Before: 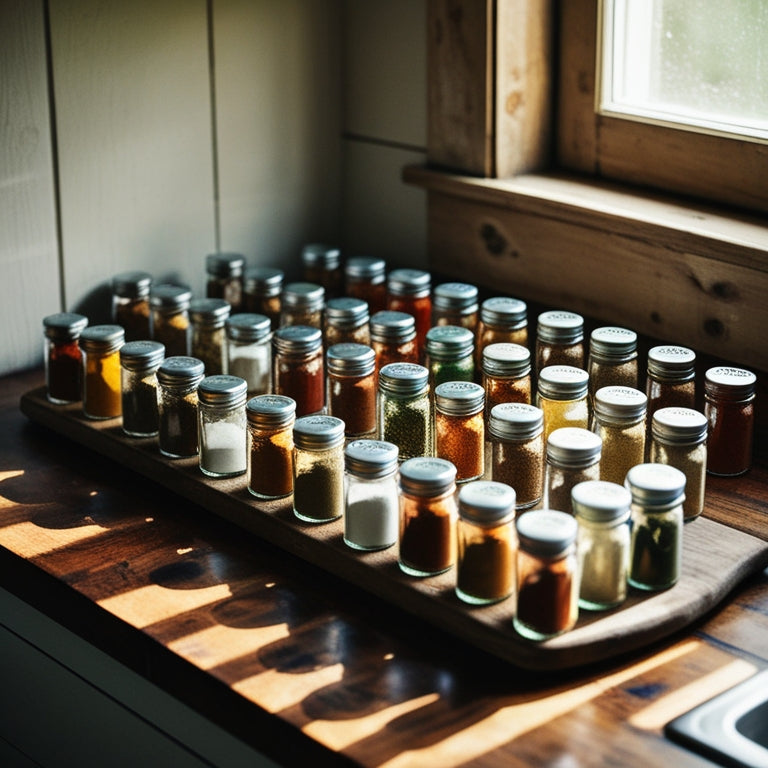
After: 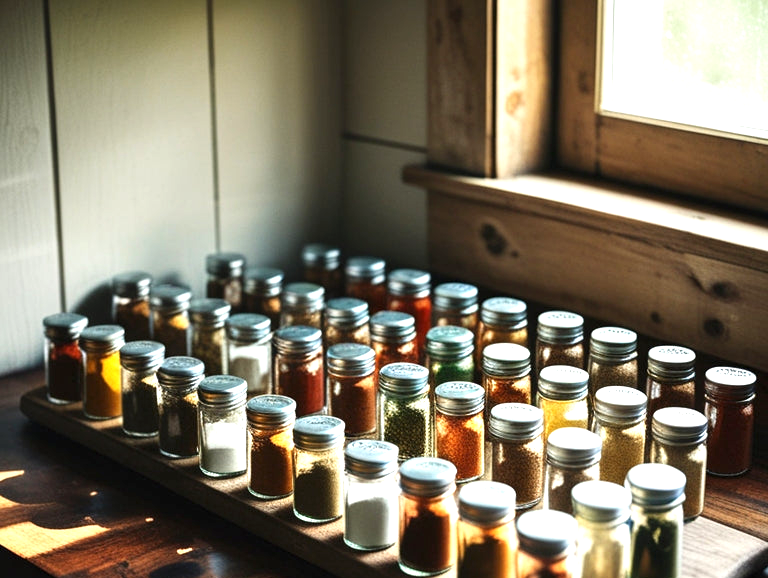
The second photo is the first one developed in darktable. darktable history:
exposure: exposure 0.78 EV, compensate highlight preservation false
crop: bottom 24.659%
